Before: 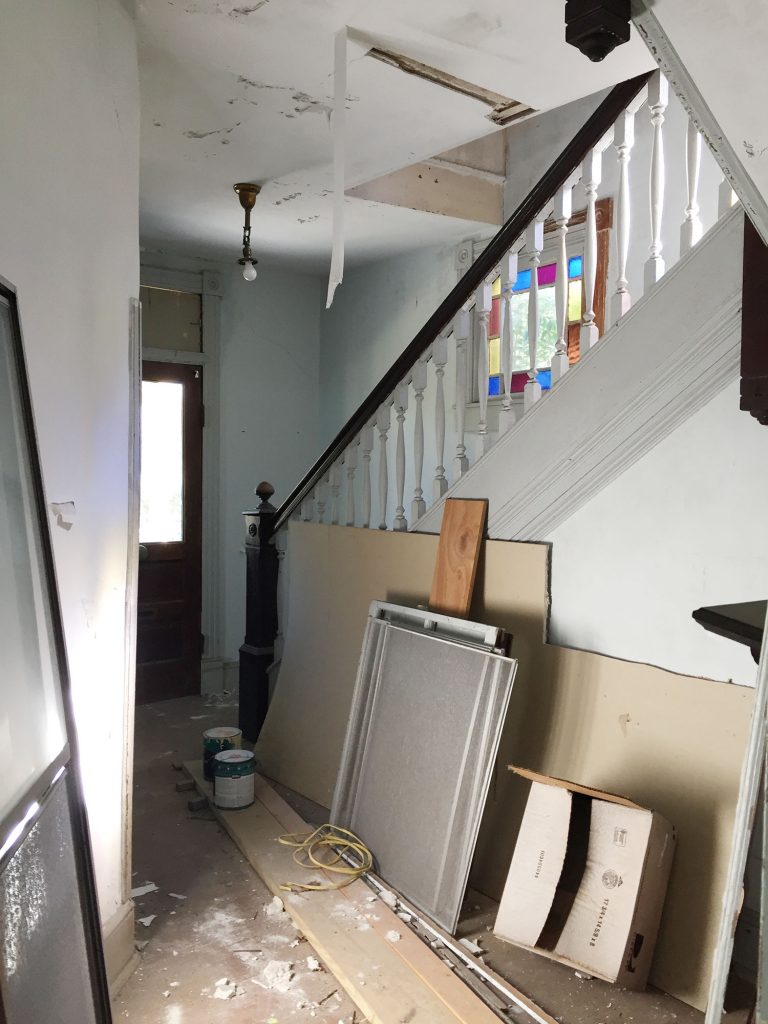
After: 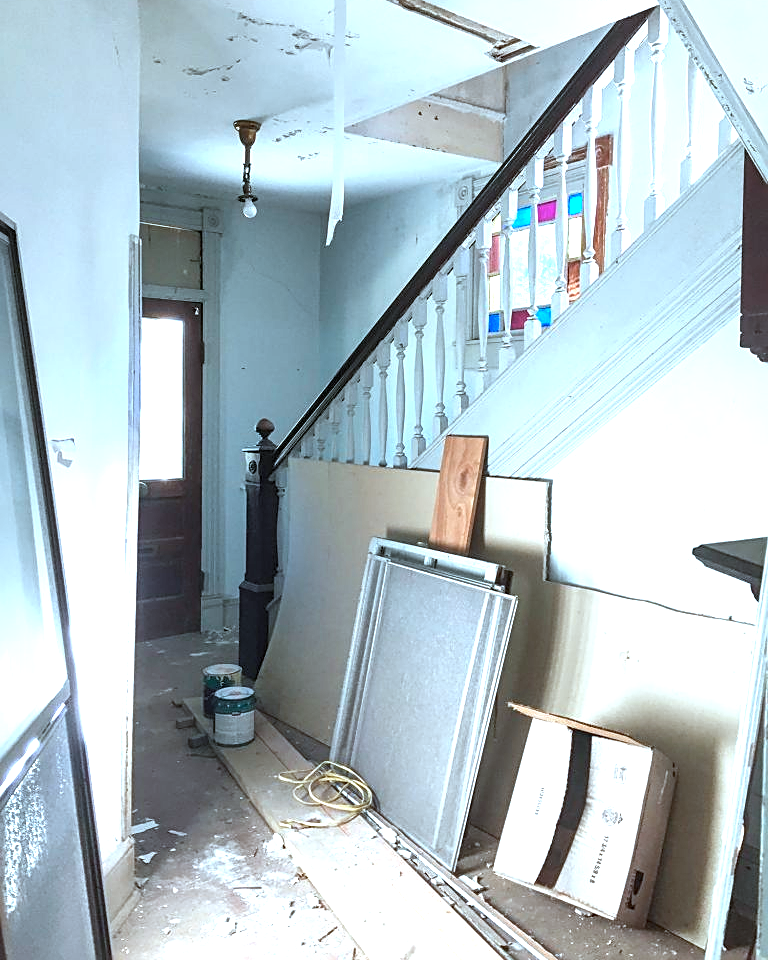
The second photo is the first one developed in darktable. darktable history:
color correction: highlights a* -9.73, highlights b* -21.22
local contrast: on, module defaults
crop and rotate: top 6.25%
sharpen: on, module defaults
exposure: black level correction 0, exposure 1.1 EV, compensate exposure bias true, compensate highlight preservation false
